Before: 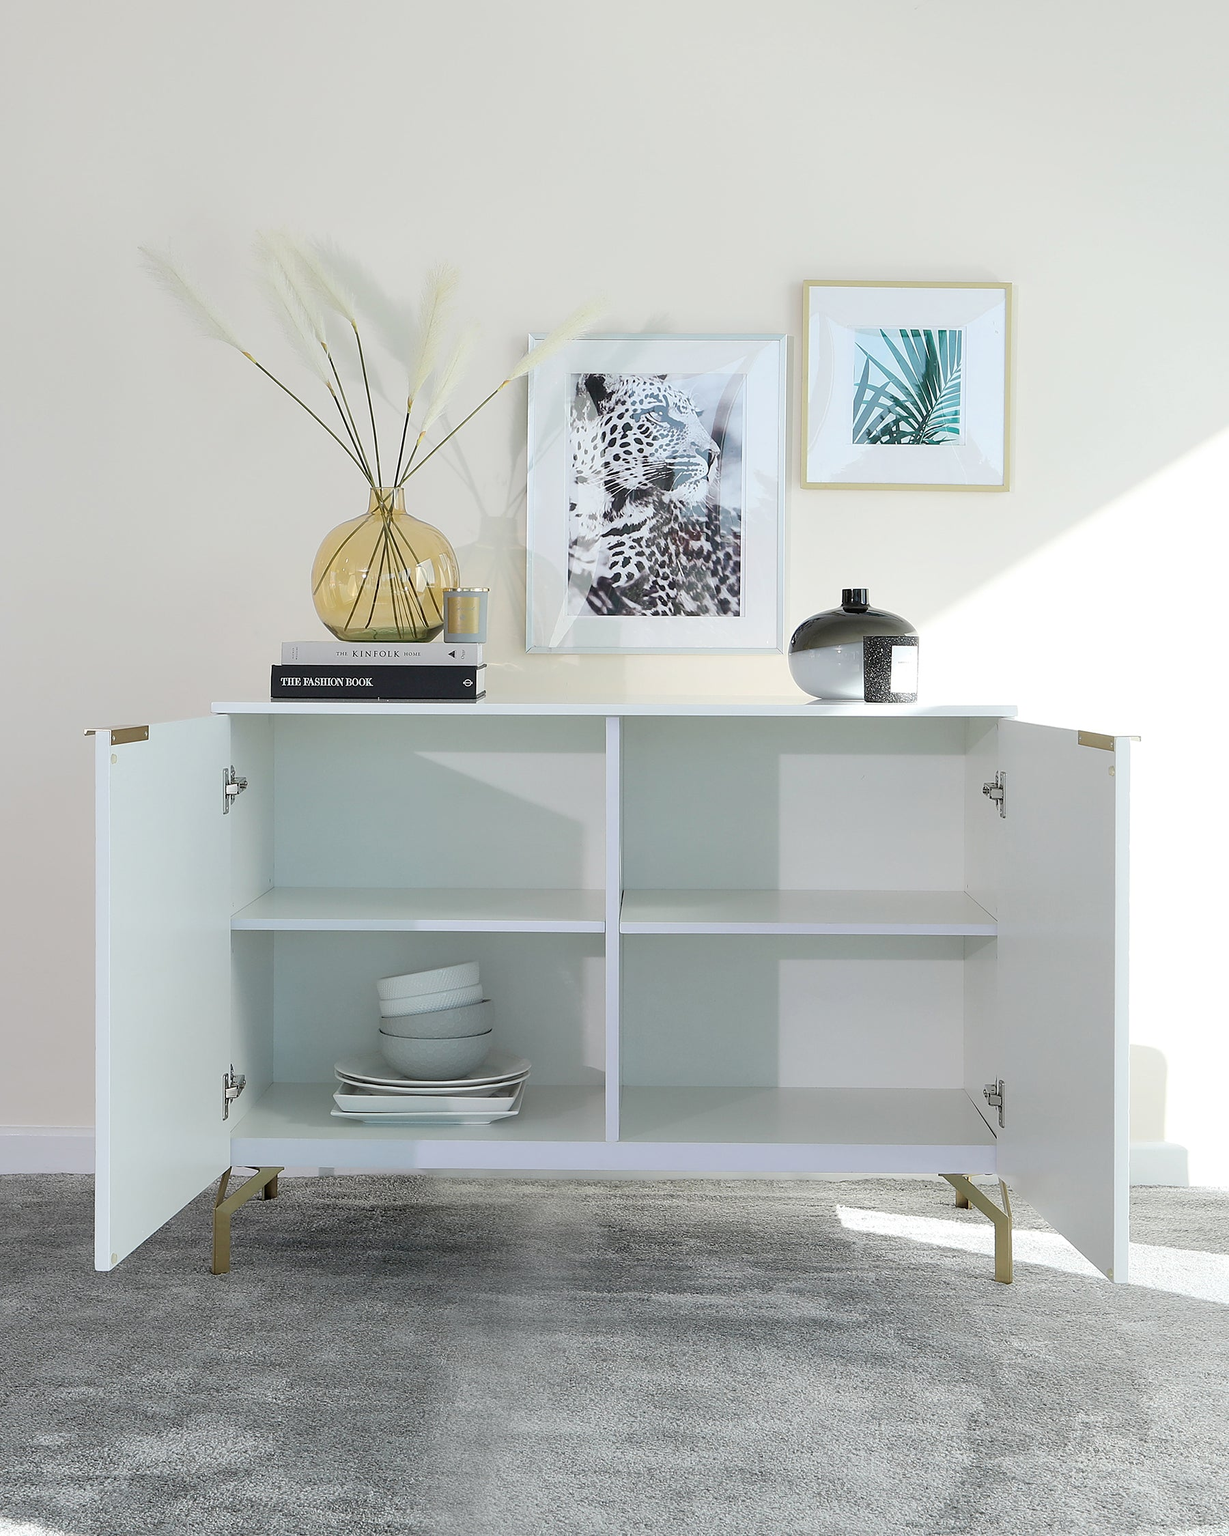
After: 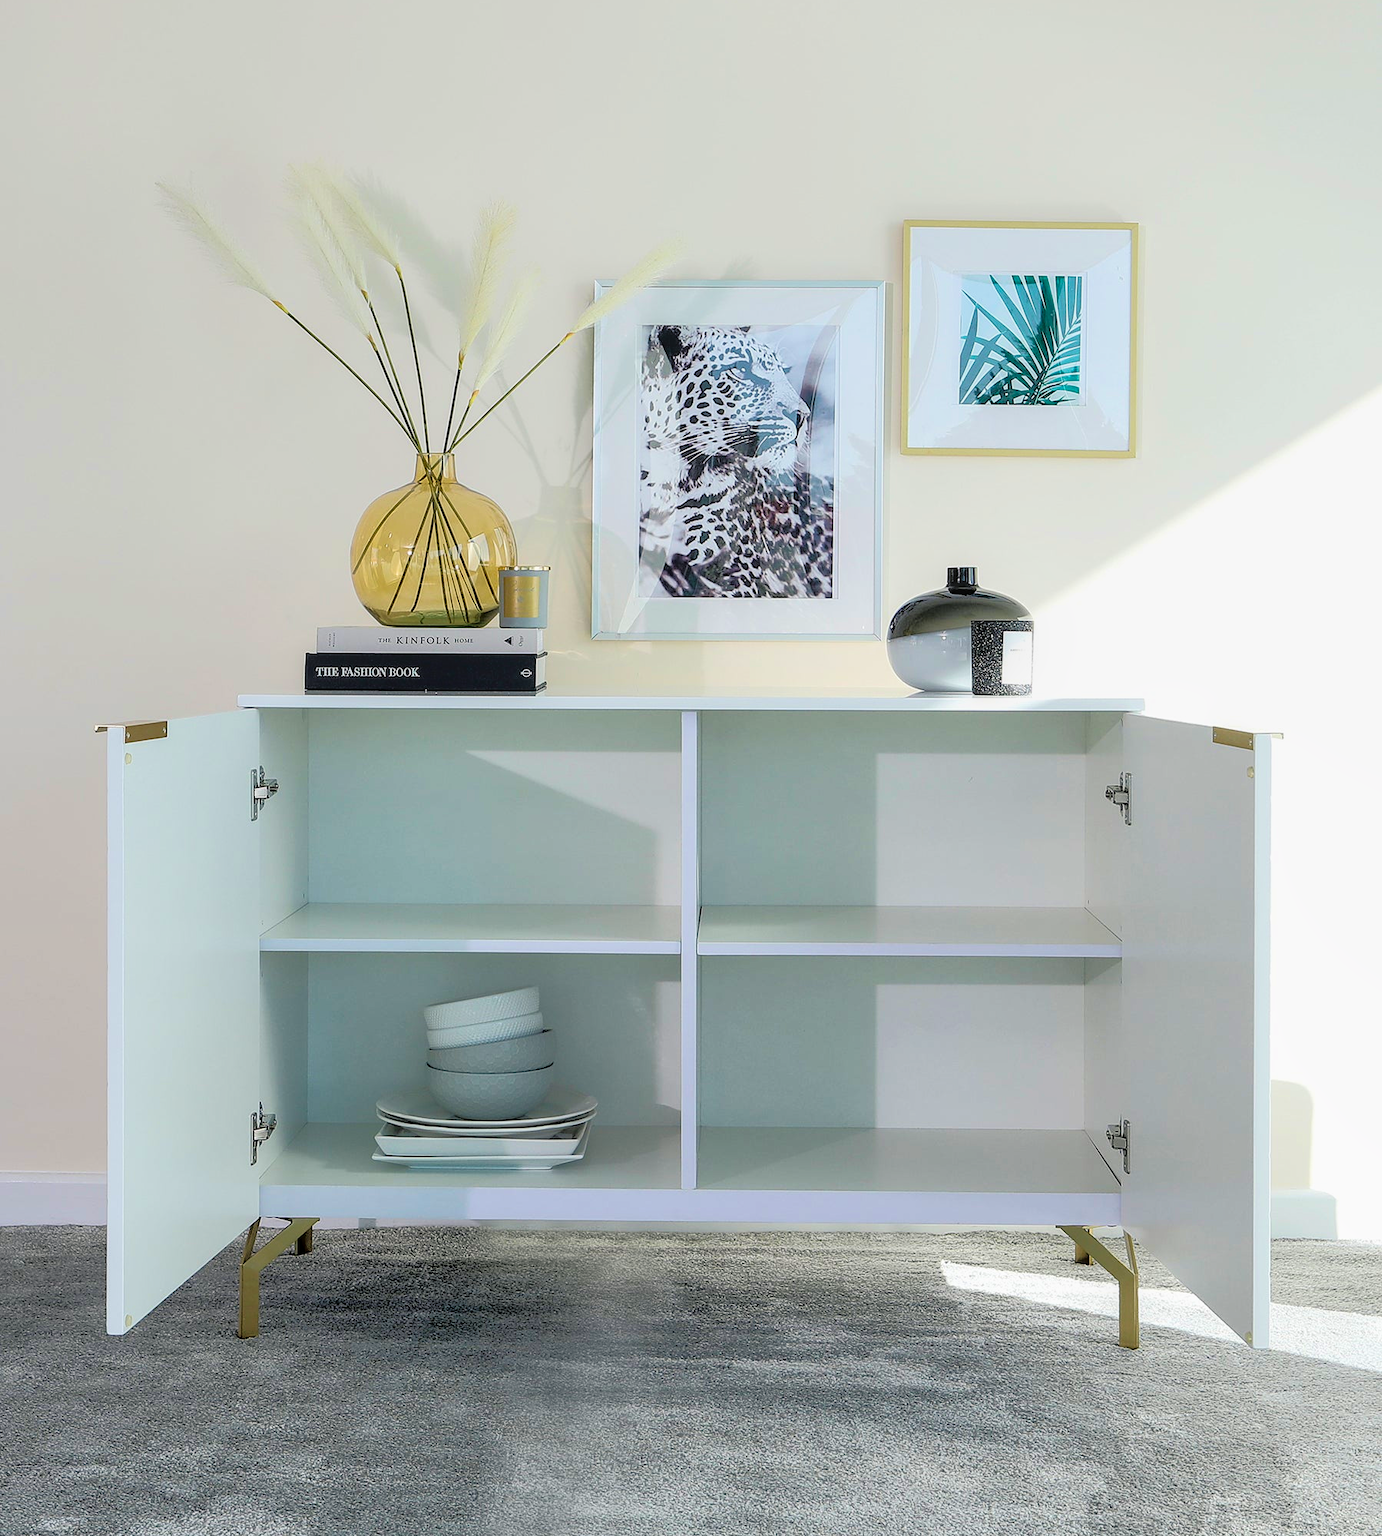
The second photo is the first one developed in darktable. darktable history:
local contrast: on, module defaults
crop and rotate: top 5.536%, bottom 5.572%
base curve: curves: ch0 [(0, 0) (0.297, 0.298) (1, 1)], preserve colors none
tone equalizer: -8 EV -1.81 EV, -7 EV -1.2 EV, -6 EV -1.63 EV, edges refinement/feathering 500, mask exposure compensation -1.57 EV, preserve details no
color balance rgb: shadows lift › chroma 2.034%, shadows lift › hue 248.5°, perceptual saturation grading › global saturation 18.641%, perceptual brilliance grading › global brilliance 1.527%, perceptual brilliance grading › highlights -3.857%, global vibrance 20%
velvia: on, module defaults
